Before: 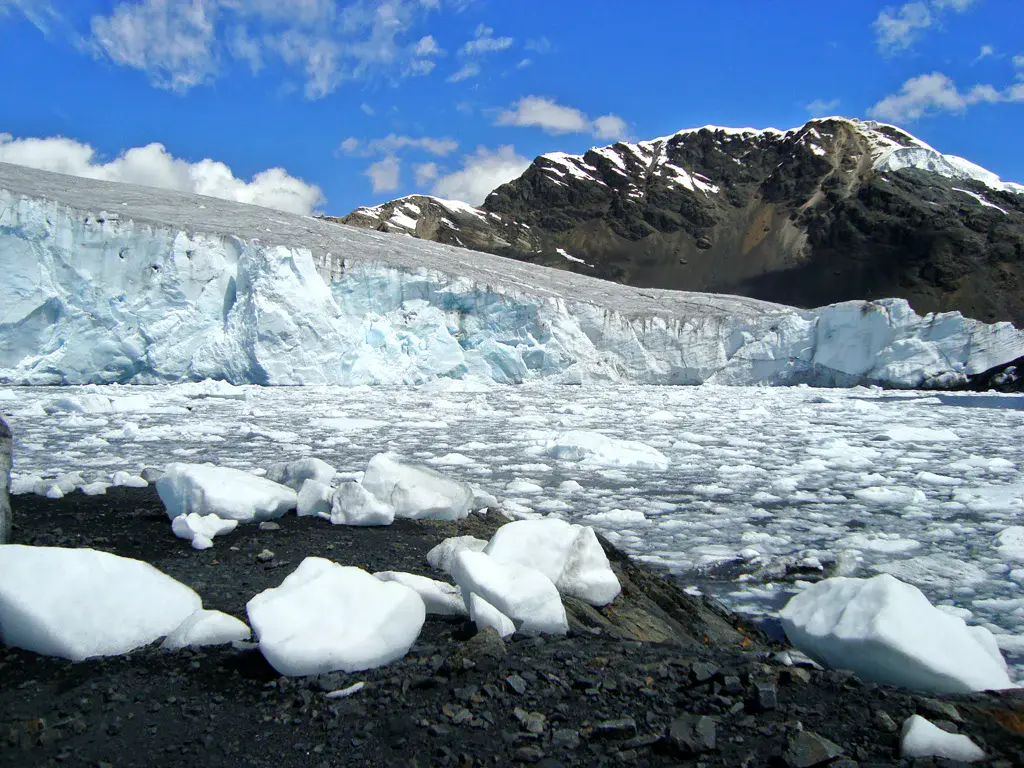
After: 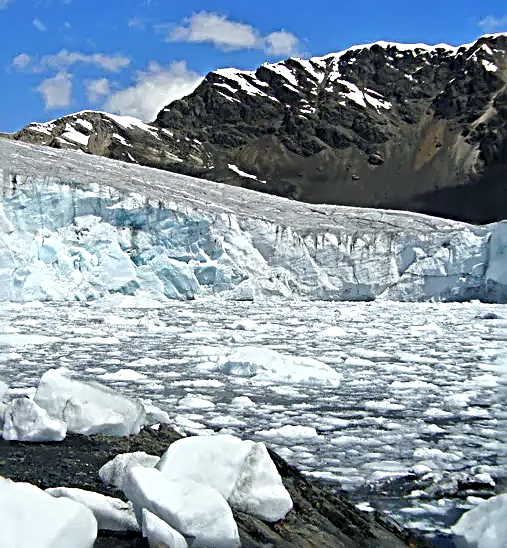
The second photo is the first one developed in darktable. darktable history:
crop: left 32.075%, top 10.976%, right 18.355%, bottom 17.596%
sharpen: radius 3.69, amount 0.928
